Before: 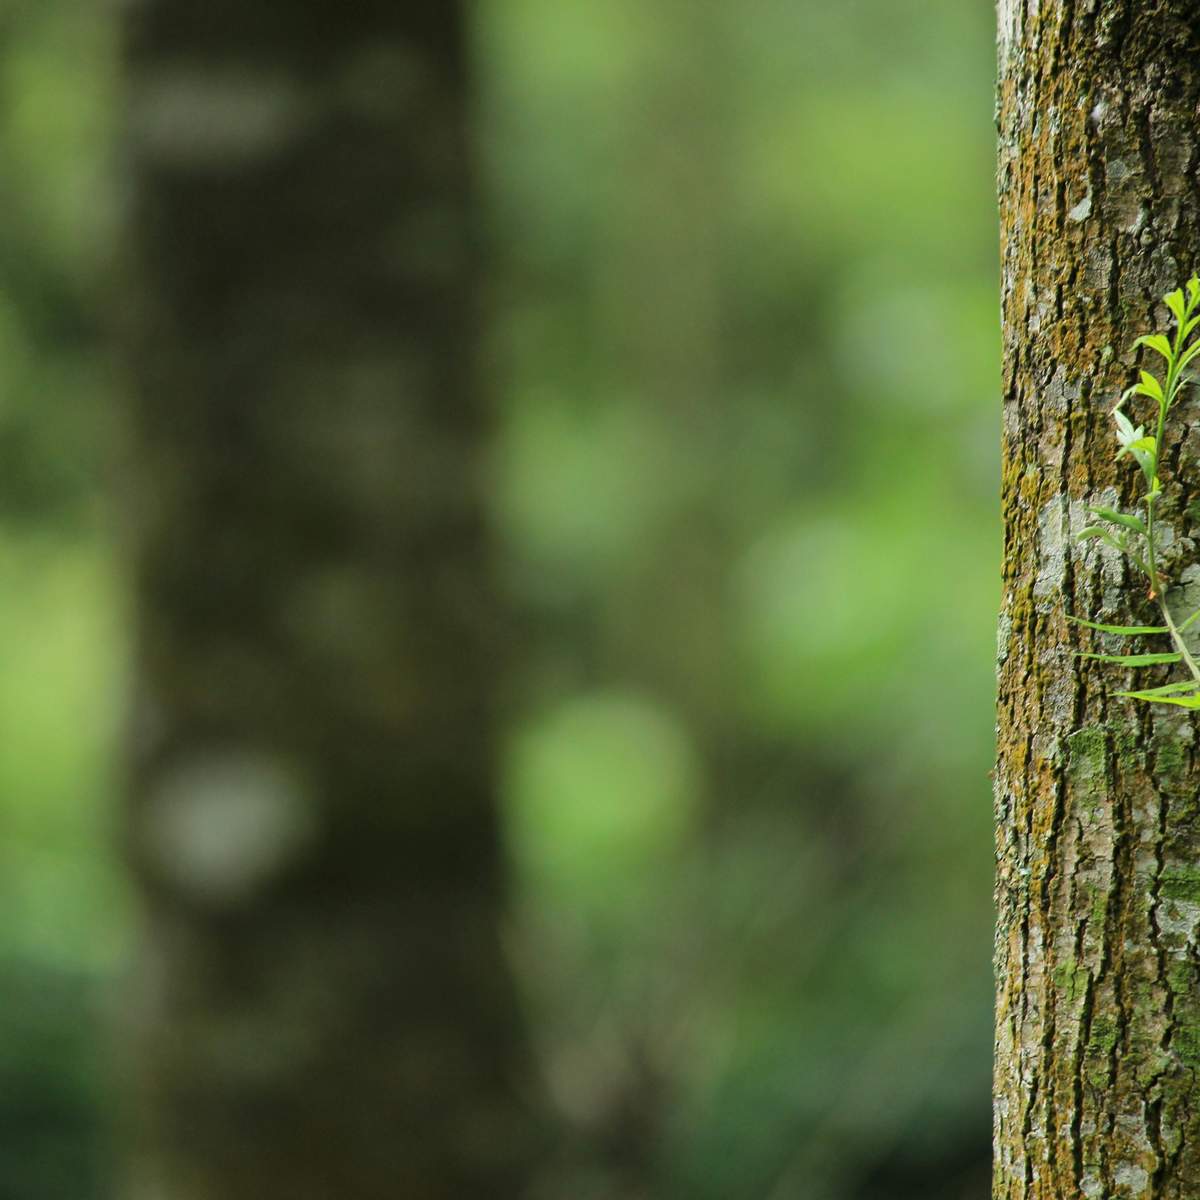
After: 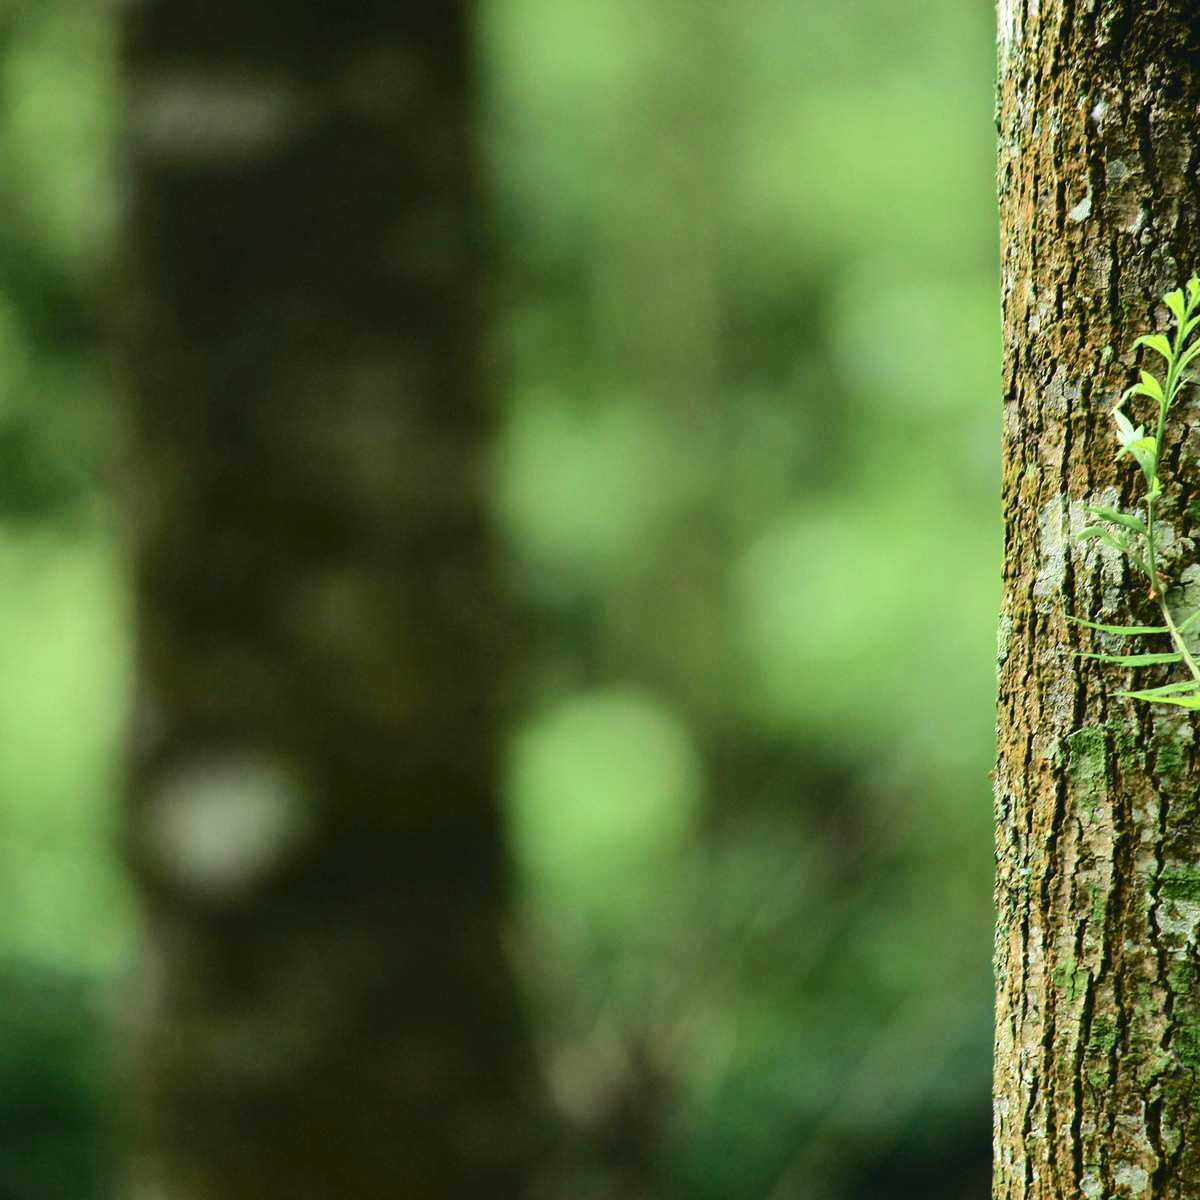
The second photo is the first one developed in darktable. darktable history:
tone curve: curves: ch0 [(0, 0.046) (0.037, 0.056) (0.176, 0.162) (0.33, 0.331) (0.432, 0.475) (0.601, 0.665) (0.843, 0.876) (1, 1)]; ch1 [(0, 0) (0.339, 0.349) (0.445, 0.42) (0.476, 0.47) (0.497, 0.492) (0.523, 0.514) (0.557, 0.558) (0.632, 0.615) (0.728, 0.746) (1, 1)]; ch2 [(0, 0) (0.327, 0.324) (0.417, 0.44) (0.46, 0.453) (0.502, 0.495) (0.526, 0.52) (0.54, 0.55) (0.606, 0.626) (0.745, 0.704) (1, 1)], color space Lab, independent channels, preserve colors none
tone equalizer: -8 EV -0.417 EV, -7 EV -0.389 EV, -6 EV -0.333 EV, -5 EV -0.222 EV, -3 EV 0.222 EV, -2 EV 0.333 EV, -1 EV 0.389 EV, +0 EV 0.417 EV, edges refinement/feathering 500, mask exposure compensation -1.57 EV, preserve details no
